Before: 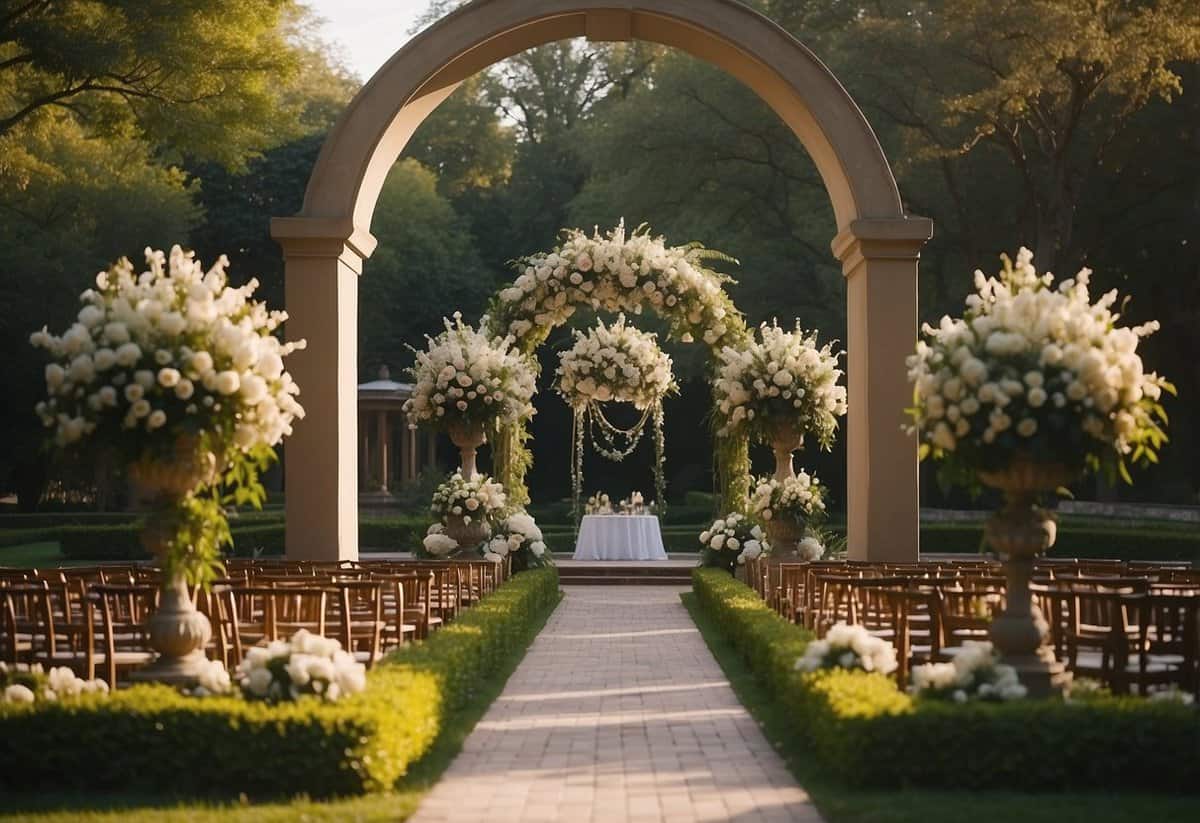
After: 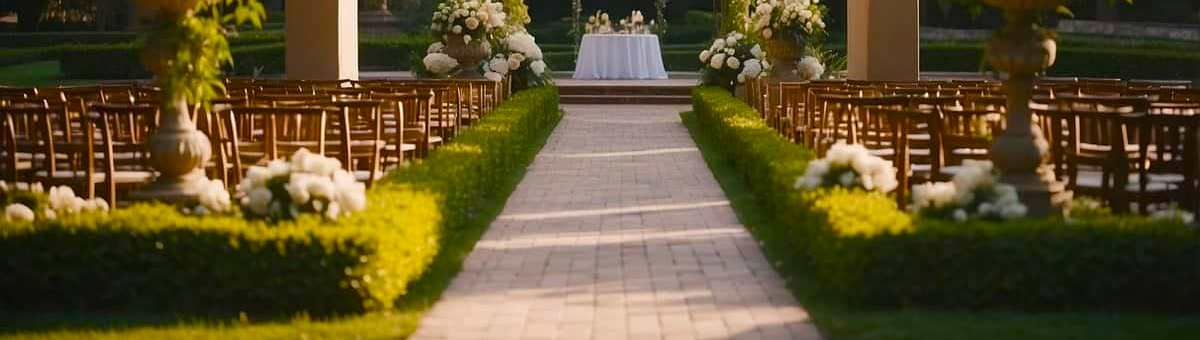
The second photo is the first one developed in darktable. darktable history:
color balance rgb: perceptual saturation grading › global saturation 20%, perceptual saturation grading › highlights -14.149%, perceptual saturation grading › shadows 50.207%, global vibrance 9.186%
crop and rotate: top 58.56%, bottom 0.118%
